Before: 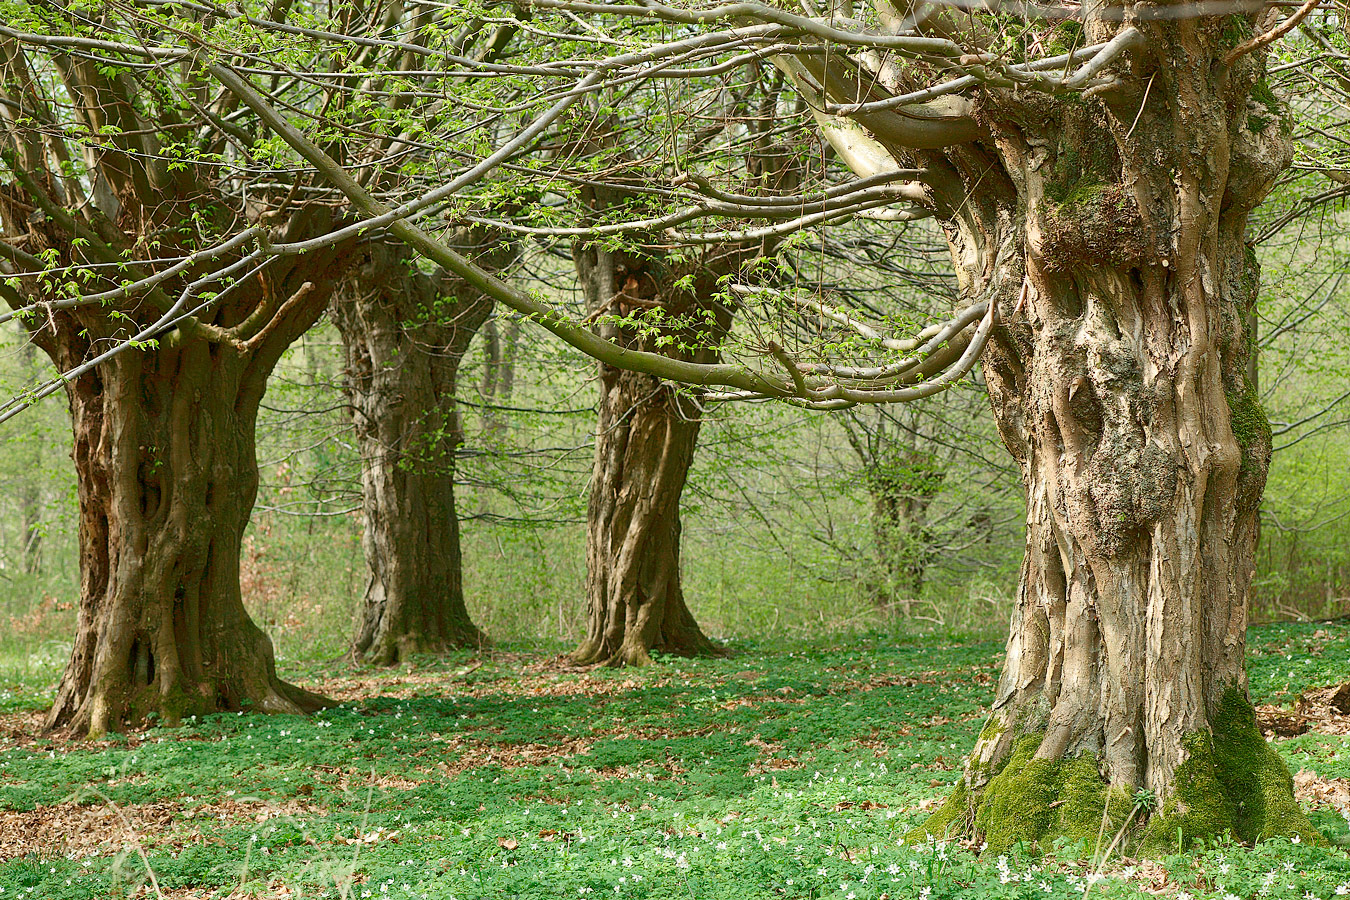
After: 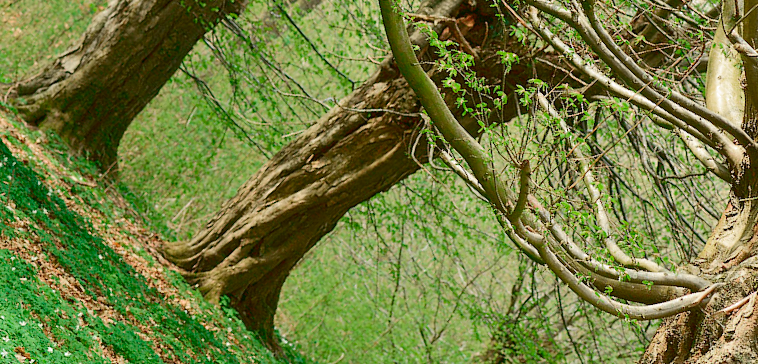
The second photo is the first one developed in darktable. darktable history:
crop and rotate: angle -44.64°, top 16.74%, right 0.801%, bottom 11.737%
color zones: curves: ch0 [(0.203, 0.433) (0.607, 0.517) (0.697, 0.696) (0.705, 0.897)]
tone curve: curves: ch0 [(0, 0.018) (0.061, 0.041) (0.205, 0.191) (0.289, 0.292) (0.39, 0.424) (0.493, 0.551) (0.666, 0.743) (0.795, 0.841) (1, 0.998)]; ch1 [(0, 0) (0.385, 0.343) (0.439, 0.415) (0.494, 0.498) (0.501, 0.501) (0.51, 0.509) (0.548, 0.563) (0.586, 0.61) (0.684, 0.658) (0.783, 0.804) (1, 1)]; ch2 [(0, 0) (0.304, 0.31) (0.403, 0.399) (0.441, 0.428) (0.47, 0.469) (0.498, 0.496) (0.524, 0.538) (0.566, 0.579) (0.648, 0.665) (0.697, 0.699) (1, 1)], color space Lab, independent channels, preserve colors none
